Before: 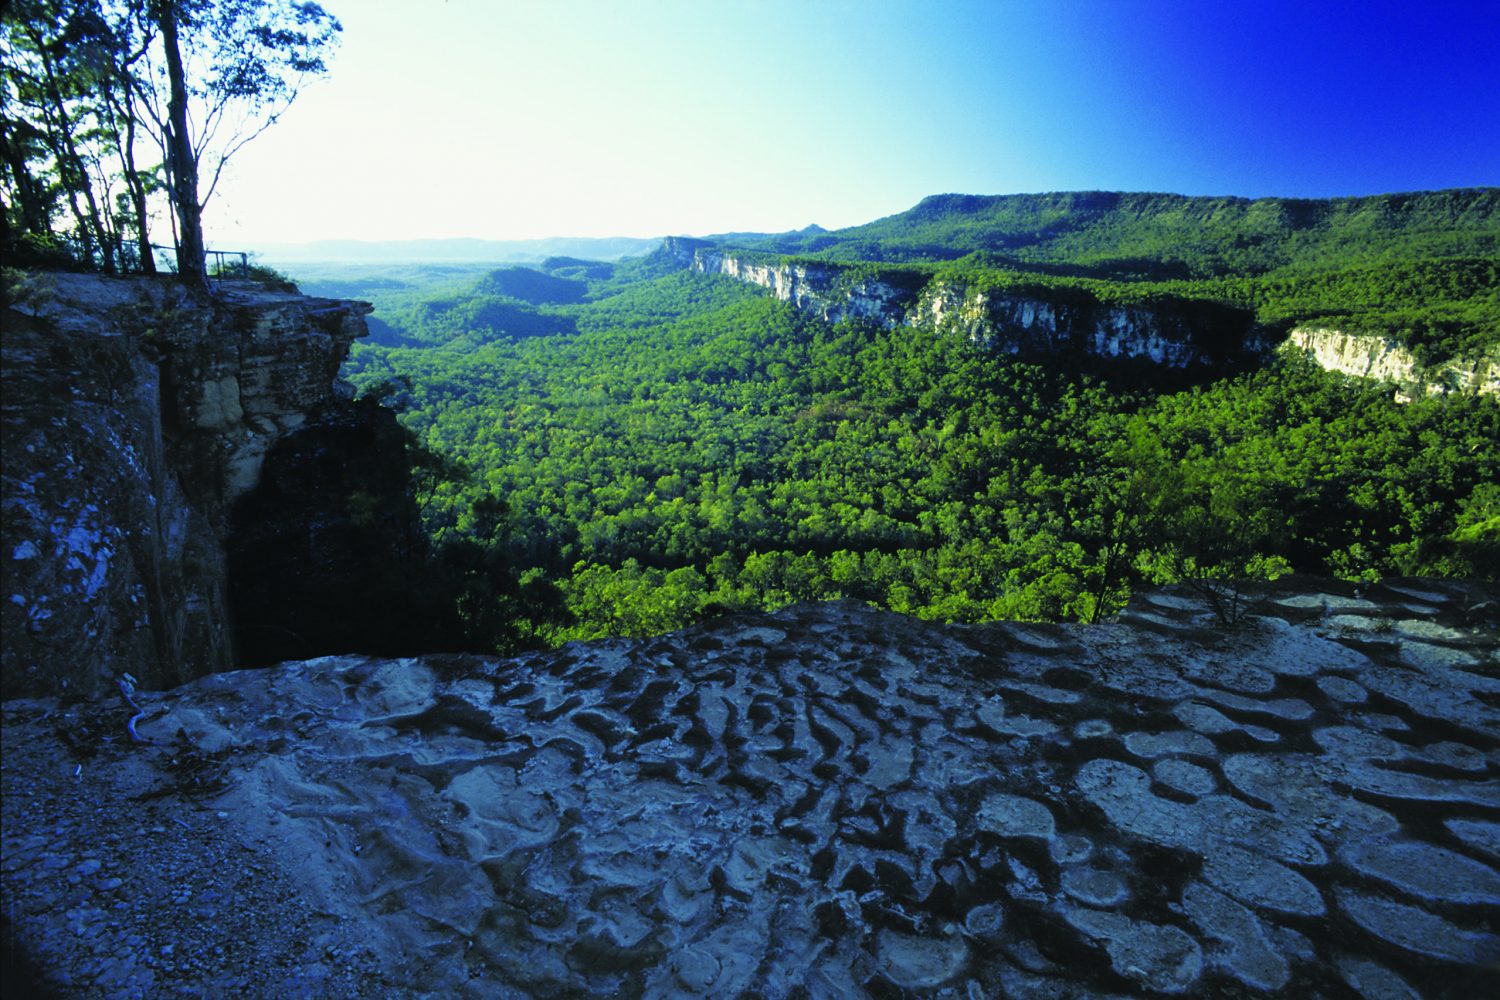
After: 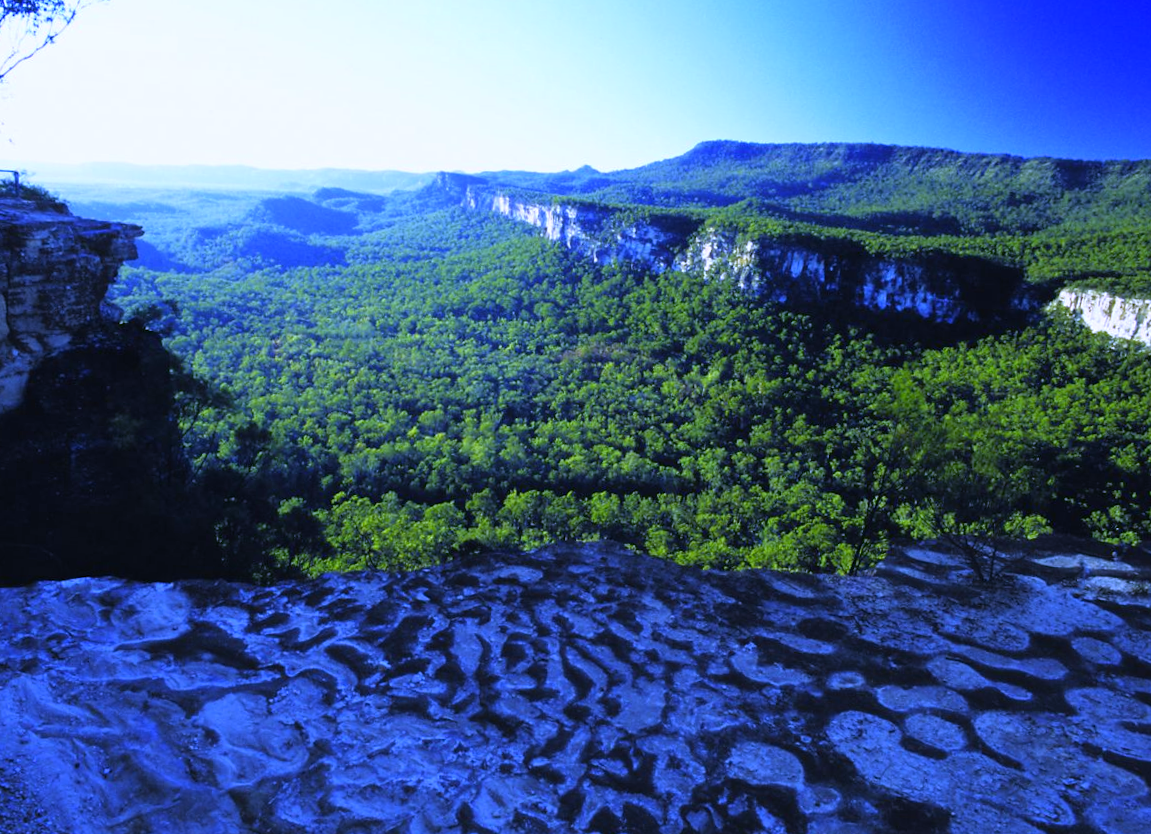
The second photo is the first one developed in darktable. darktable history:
crop: left 16.768%, top 8.653%, right 8.362%, bottom 12.485%
white balance: red 0.98, blue 1.61
rotate and perspective: rotation 2.27°, automatic cropping off
